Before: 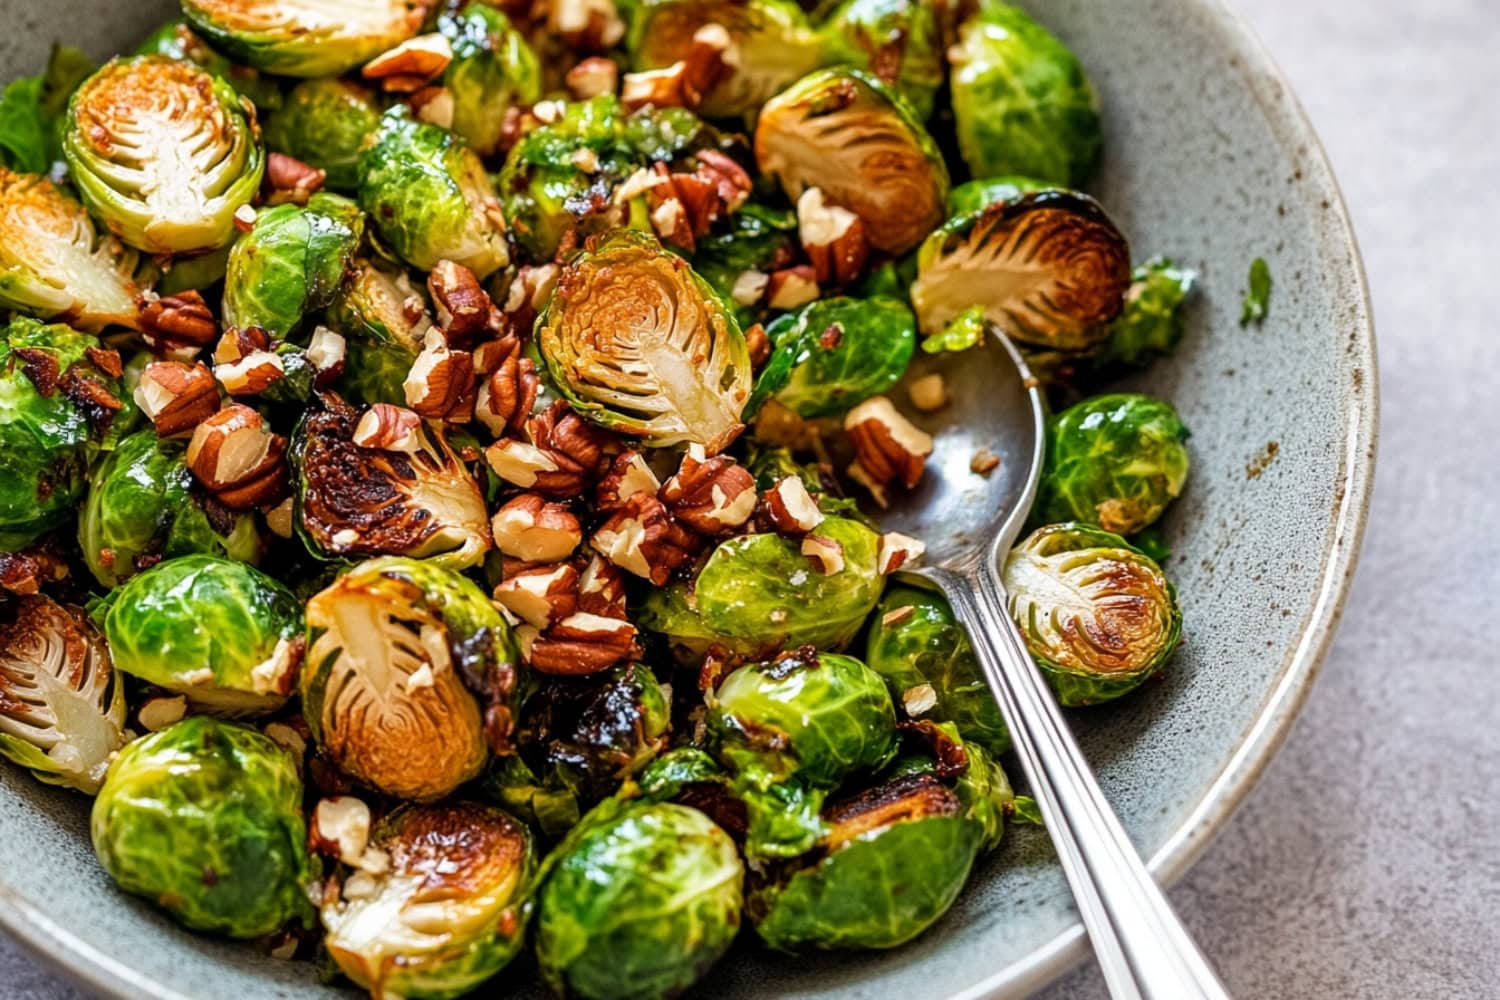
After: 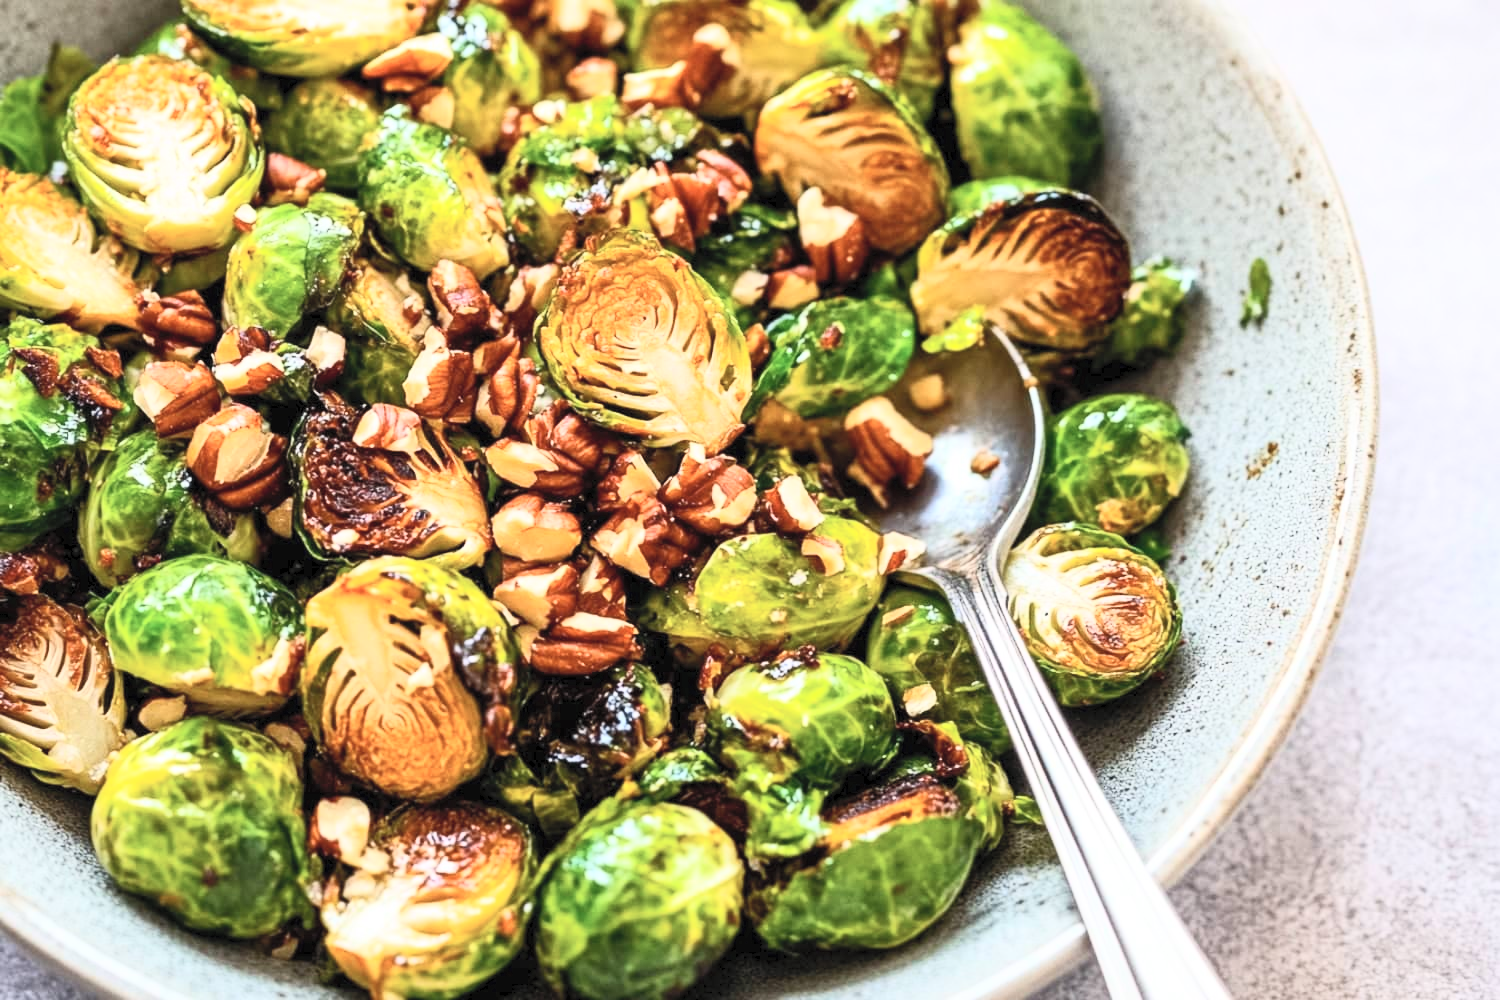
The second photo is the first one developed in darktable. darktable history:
contrast brightness saturation: contrast 0.381, brightness 0.542
